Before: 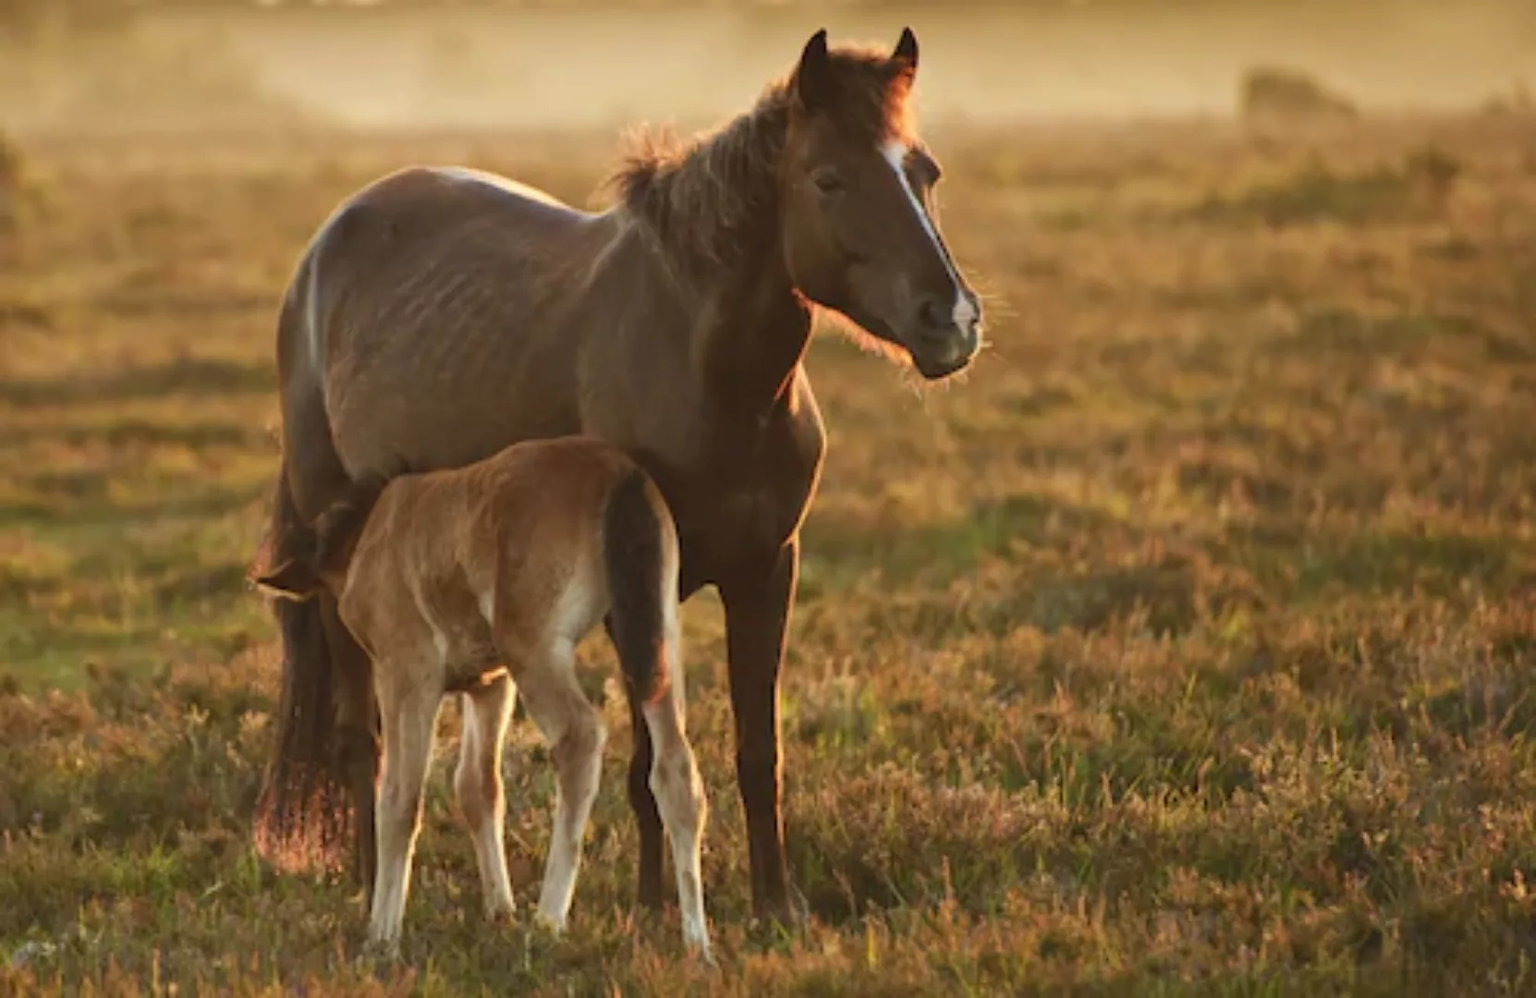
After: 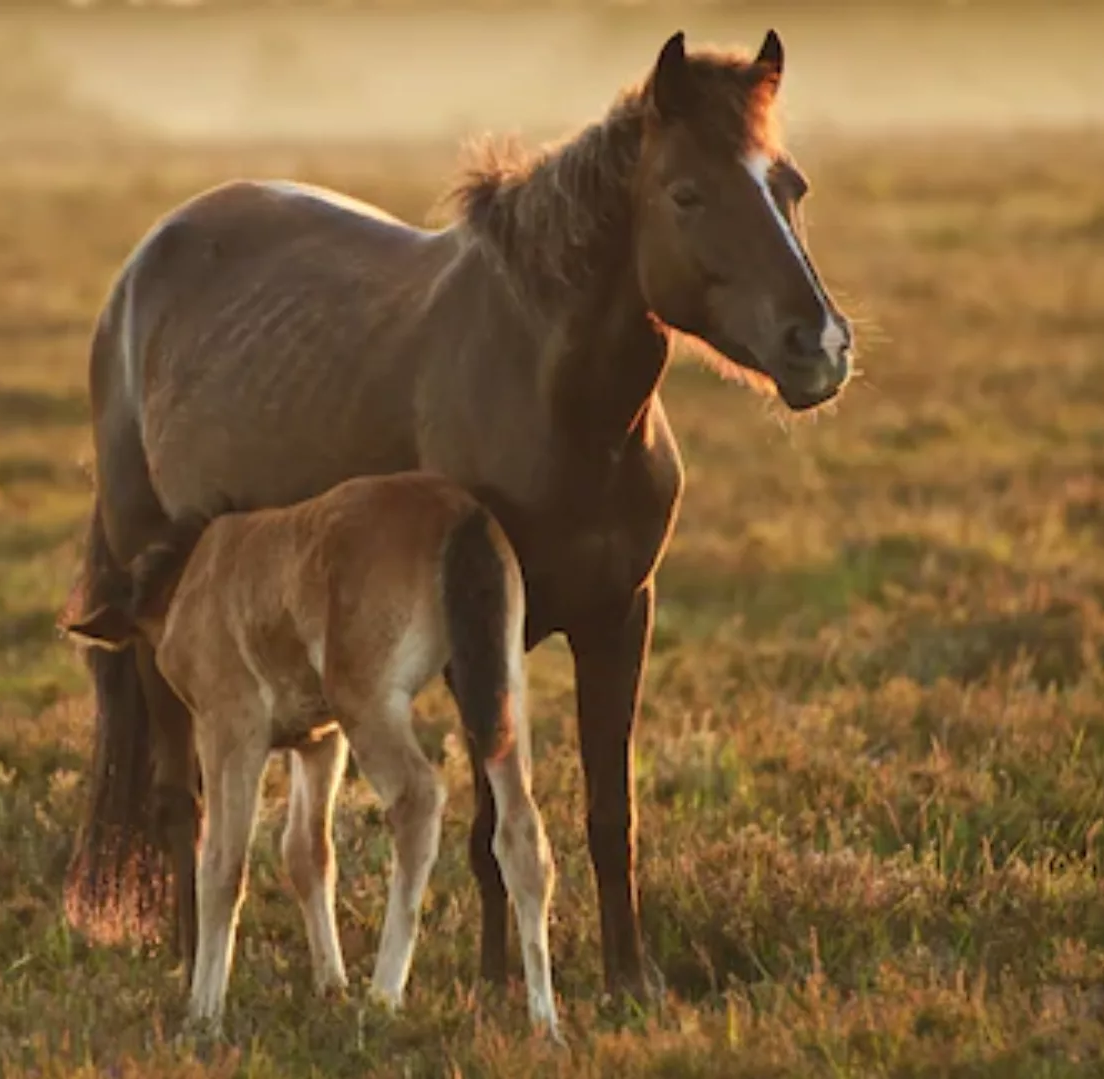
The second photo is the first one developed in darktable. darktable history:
crop and rotate: left 12.637%, right 20.902%
